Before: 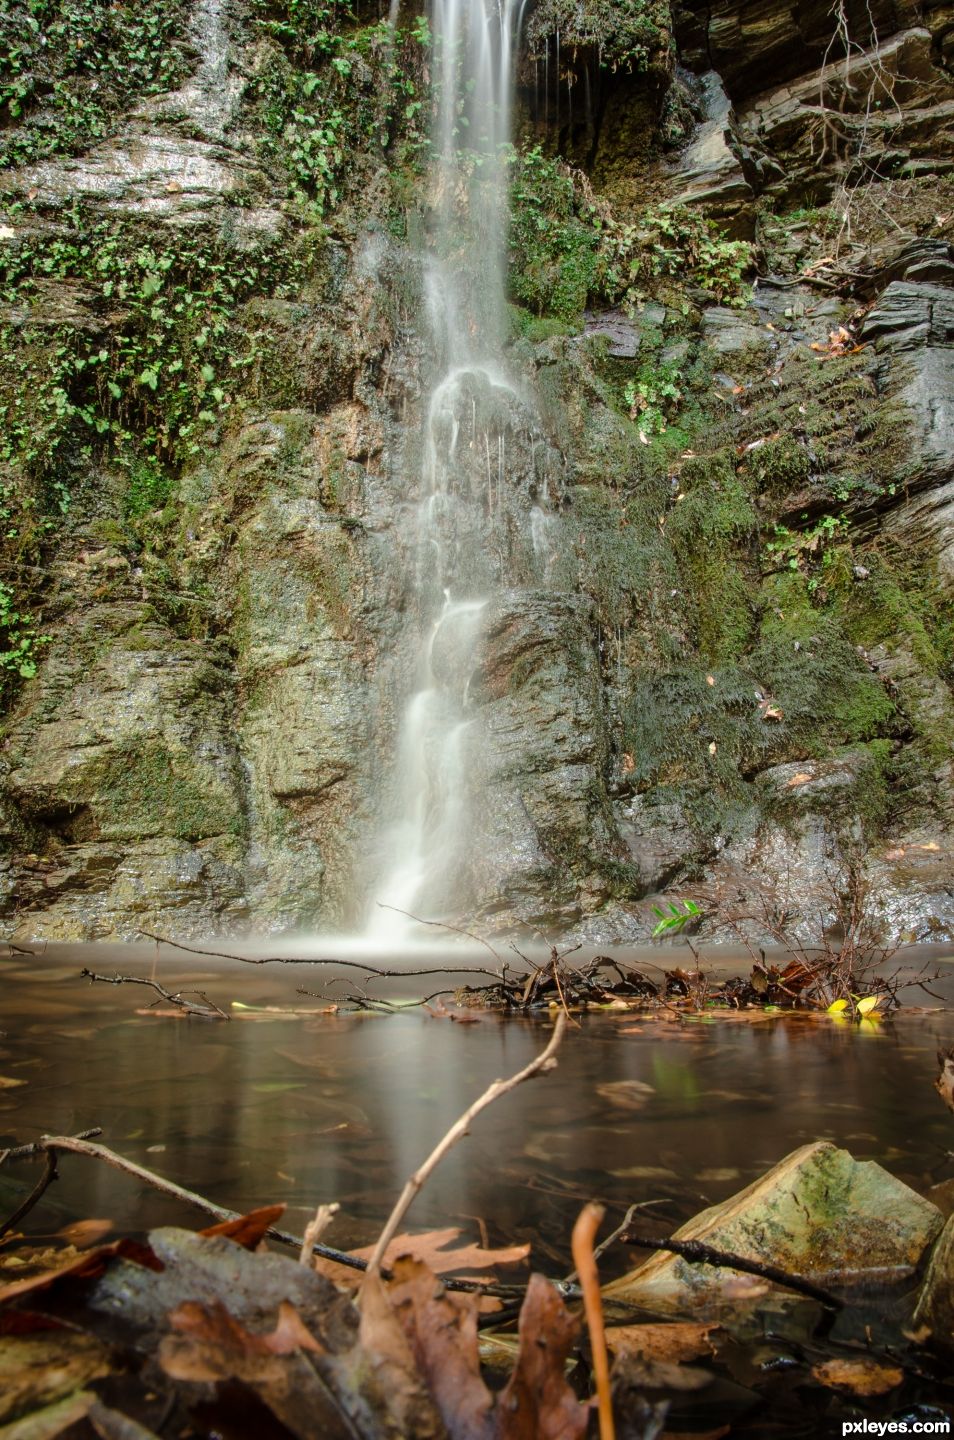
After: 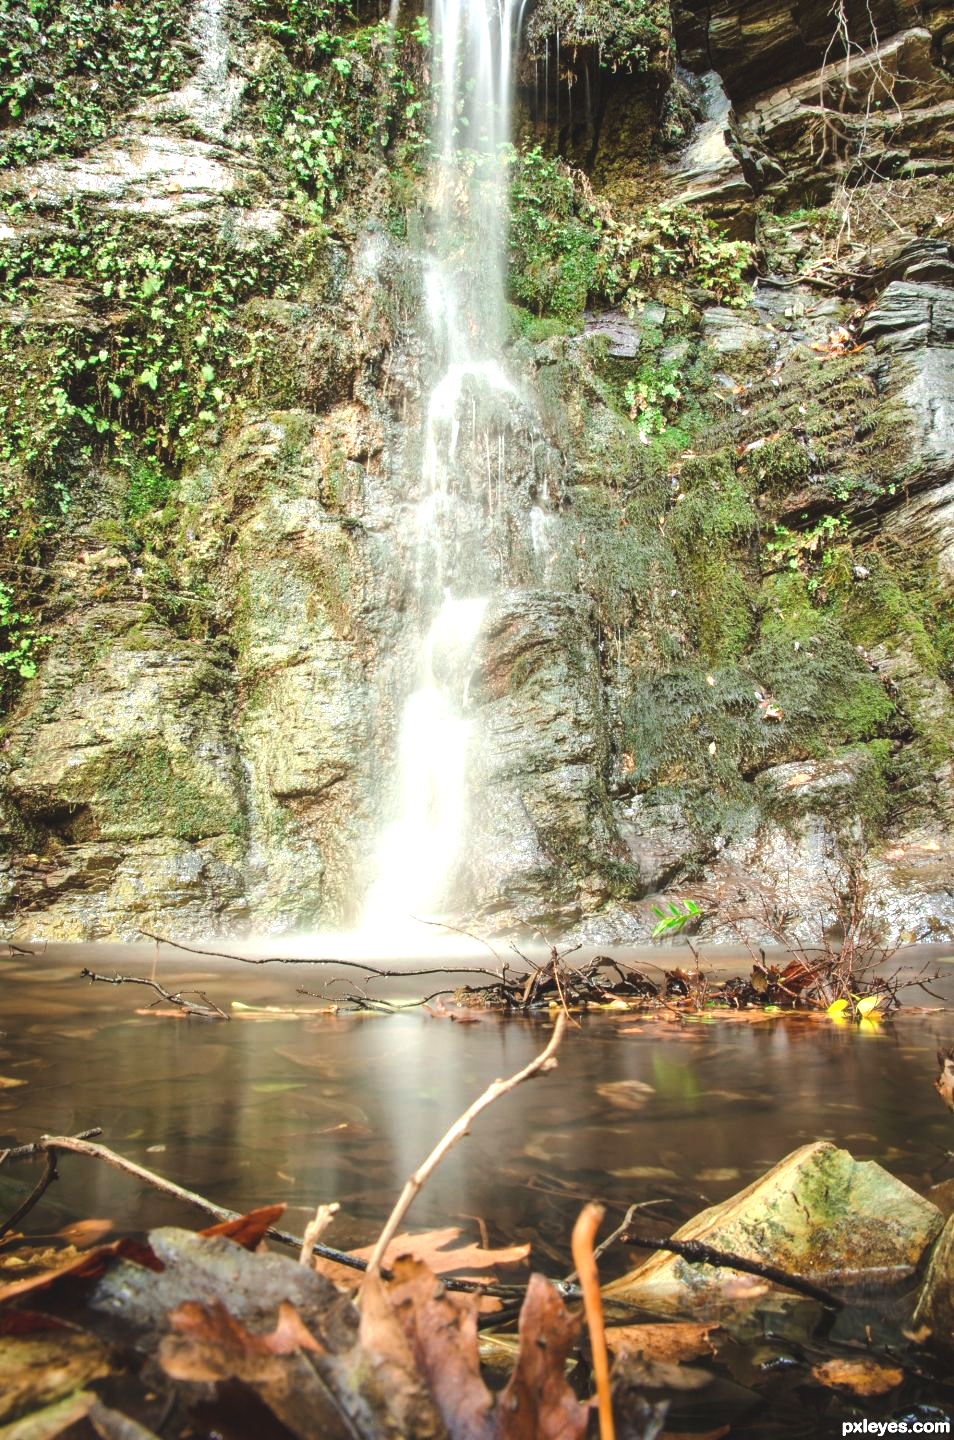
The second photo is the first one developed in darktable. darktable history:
exposure: black level correction -0.005, exposure 1.007 EV, compensate highlight preservation false
